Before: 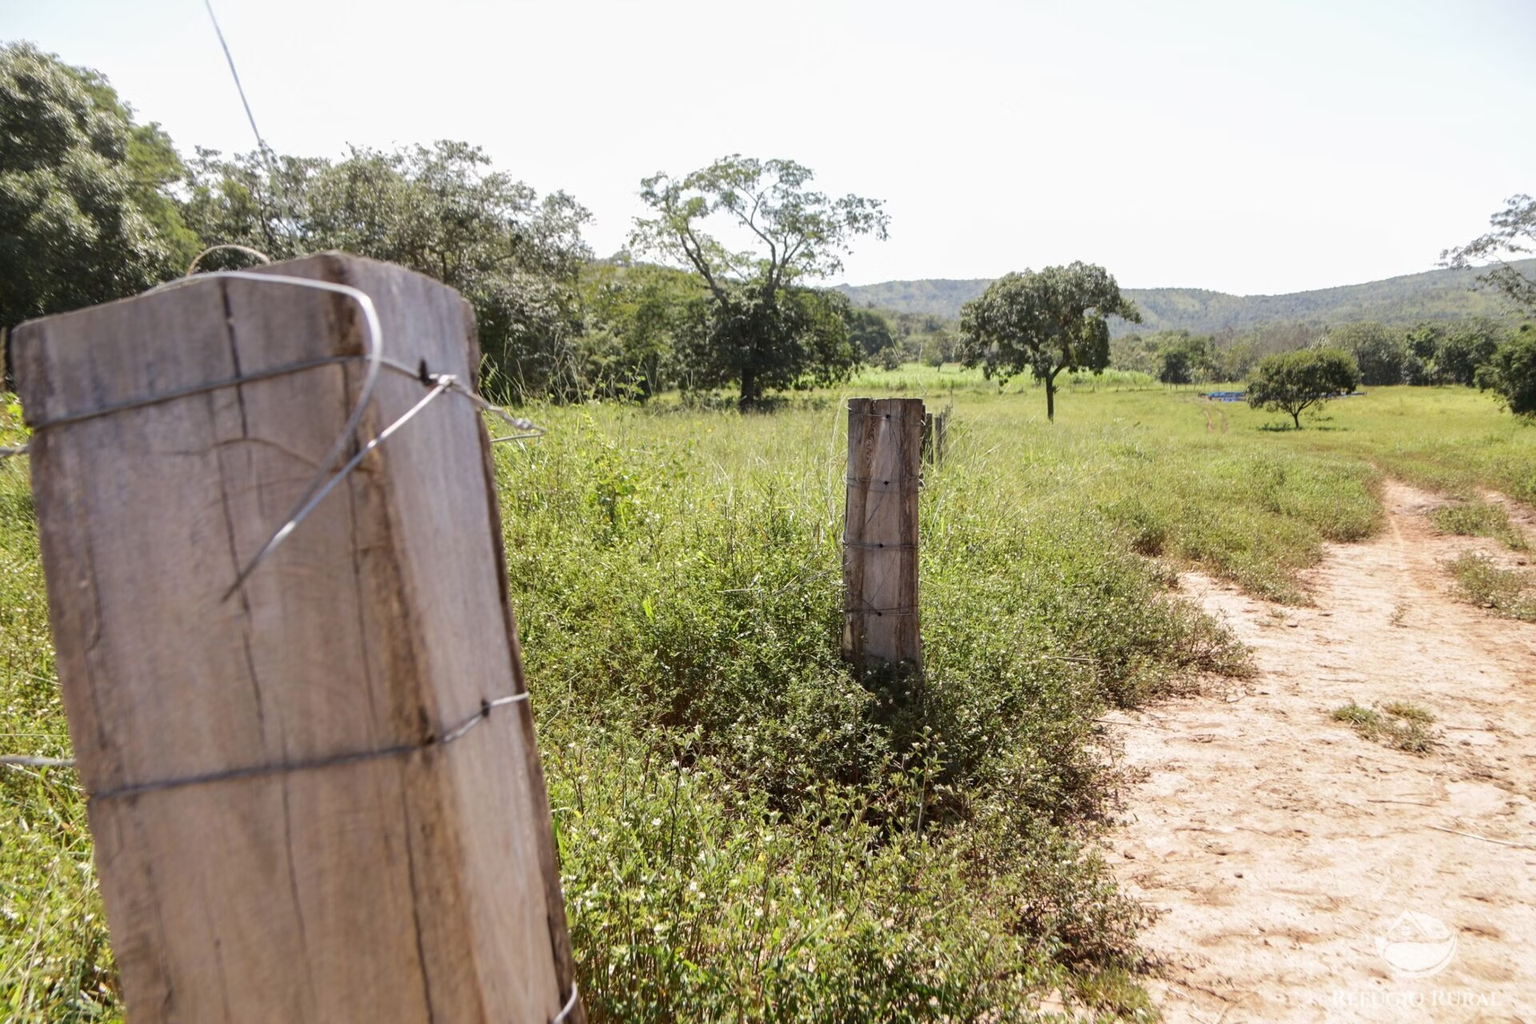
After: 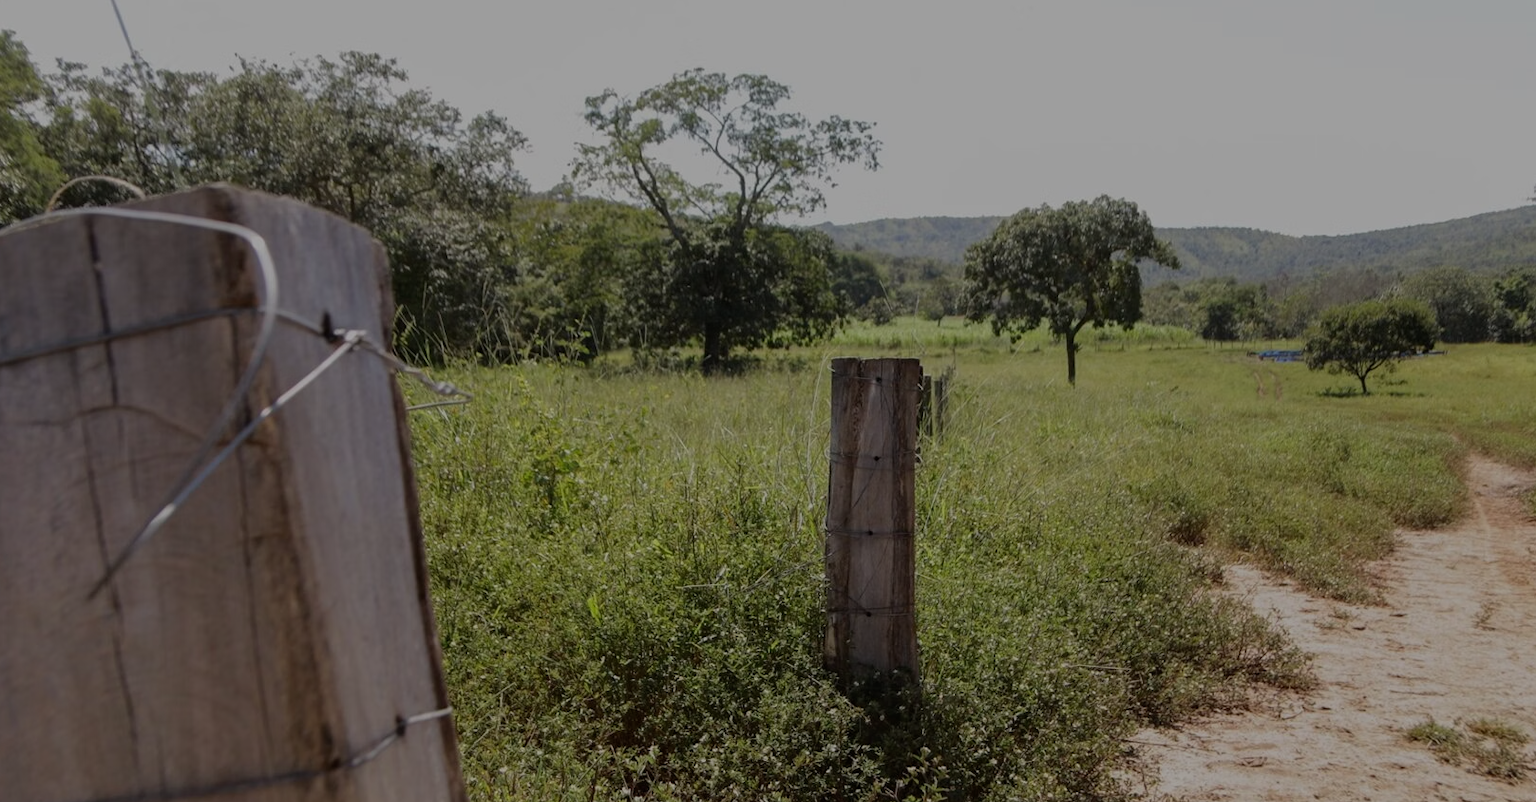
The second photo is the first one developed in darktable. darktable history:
crop and rotate: left 9.673%, top 9.522%, right 6.082%, bottom 24.411%
exposure: exposure -1.491 EV, compensate highlight preservation false
